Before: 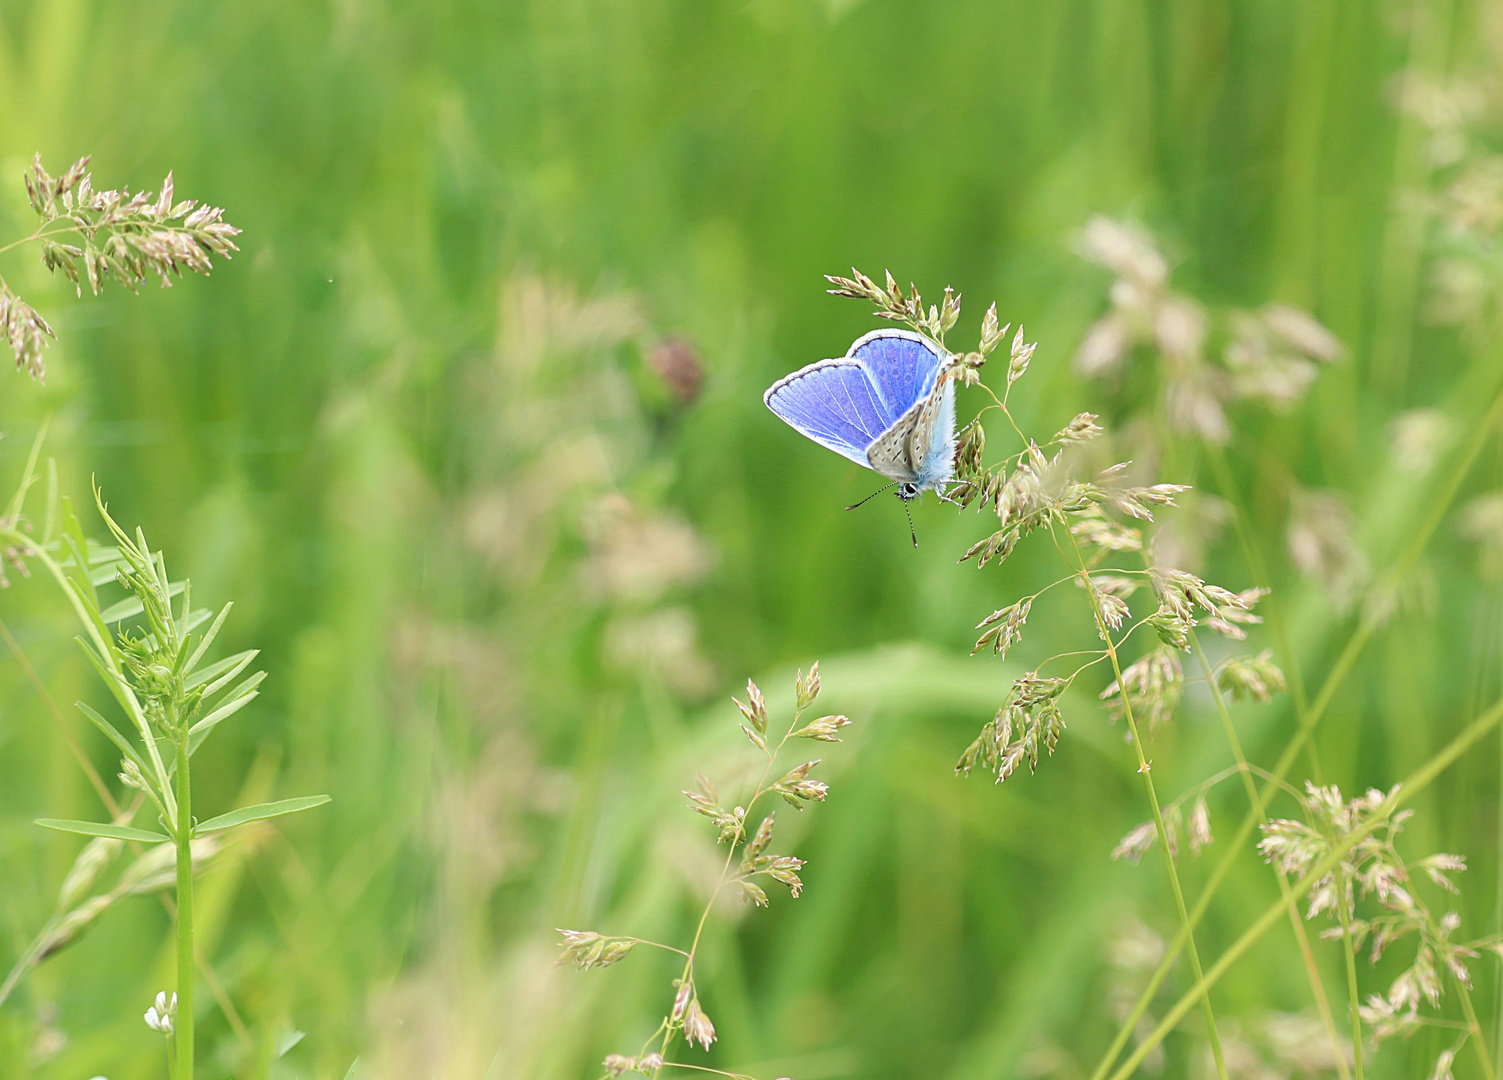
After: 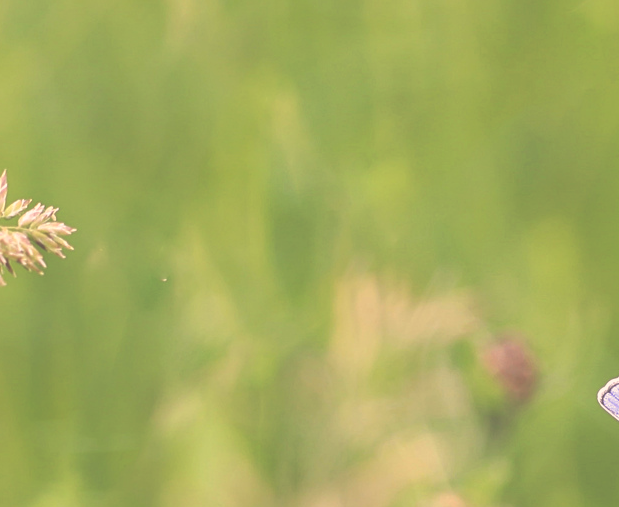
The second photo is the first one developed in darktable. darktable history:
crop and rotate: left 11.074%, top 0.096%, right 47.703%, bottom 52.877%
color correction: highlights a* 11.38, highlights b* 11.8
exposure: black level correction -0.087, compensate highlight preservation false
